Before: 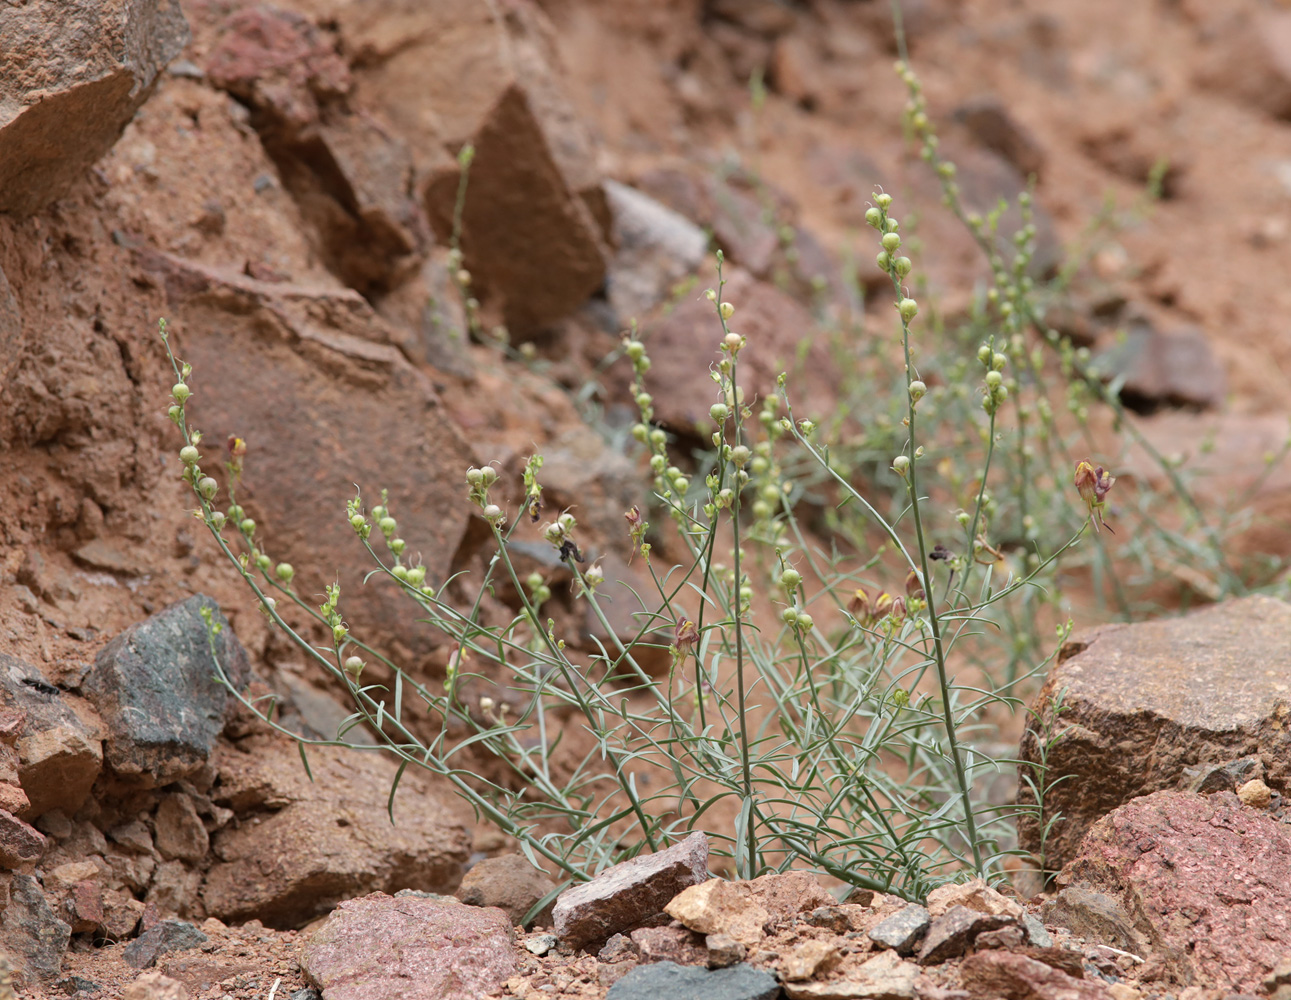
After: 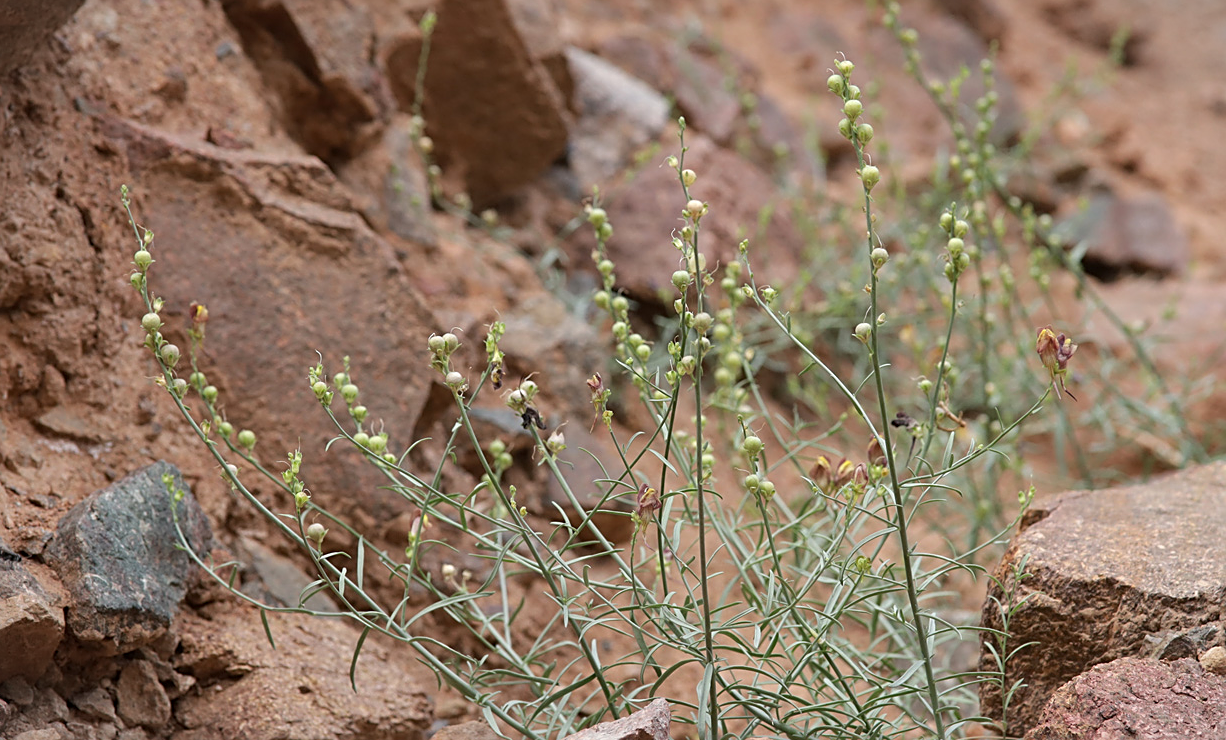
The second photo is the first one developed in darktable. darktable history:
sharpen: on, module defaults
crop and rotate: left 2.991%, top 13.302%, right 1.981%, bottom 12.636%
vignetting: fall-off start 100%, brightness -0.282, width/height ratio 1.31
